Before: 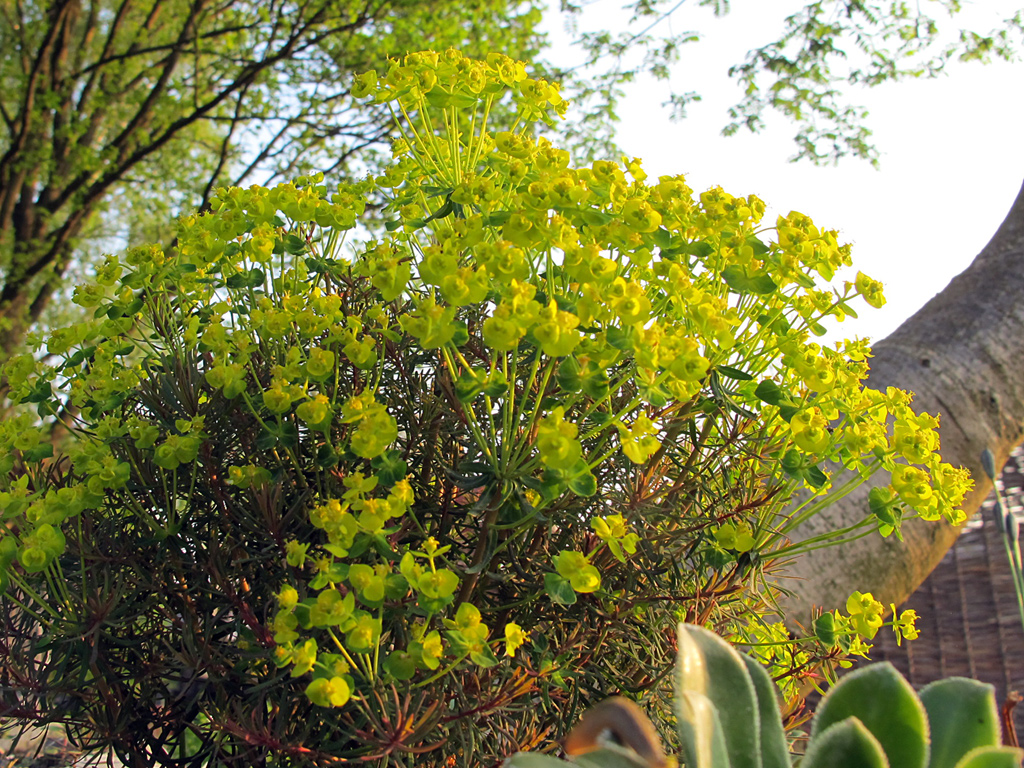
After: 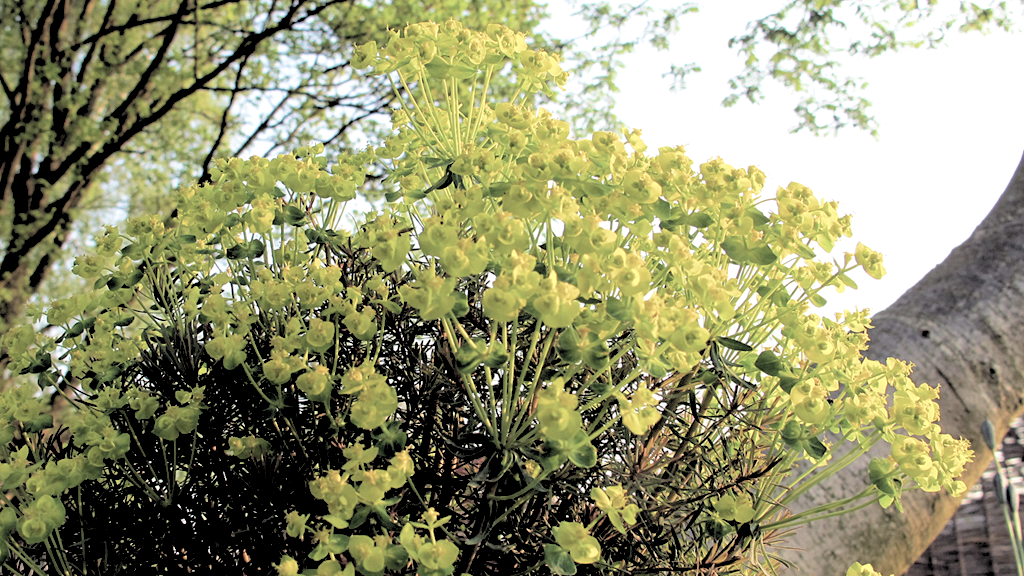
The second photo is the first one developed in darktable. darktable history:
contrast brightness saturation: brightness 0.18, saturation -0.5
crop: top 3.857%, bottom 21.132%
rgb levels: levels [[0.034, 0.472, 0.904], [0, 0.5, 1], [0, 0.5, 1]]
velvia: strength 45%
